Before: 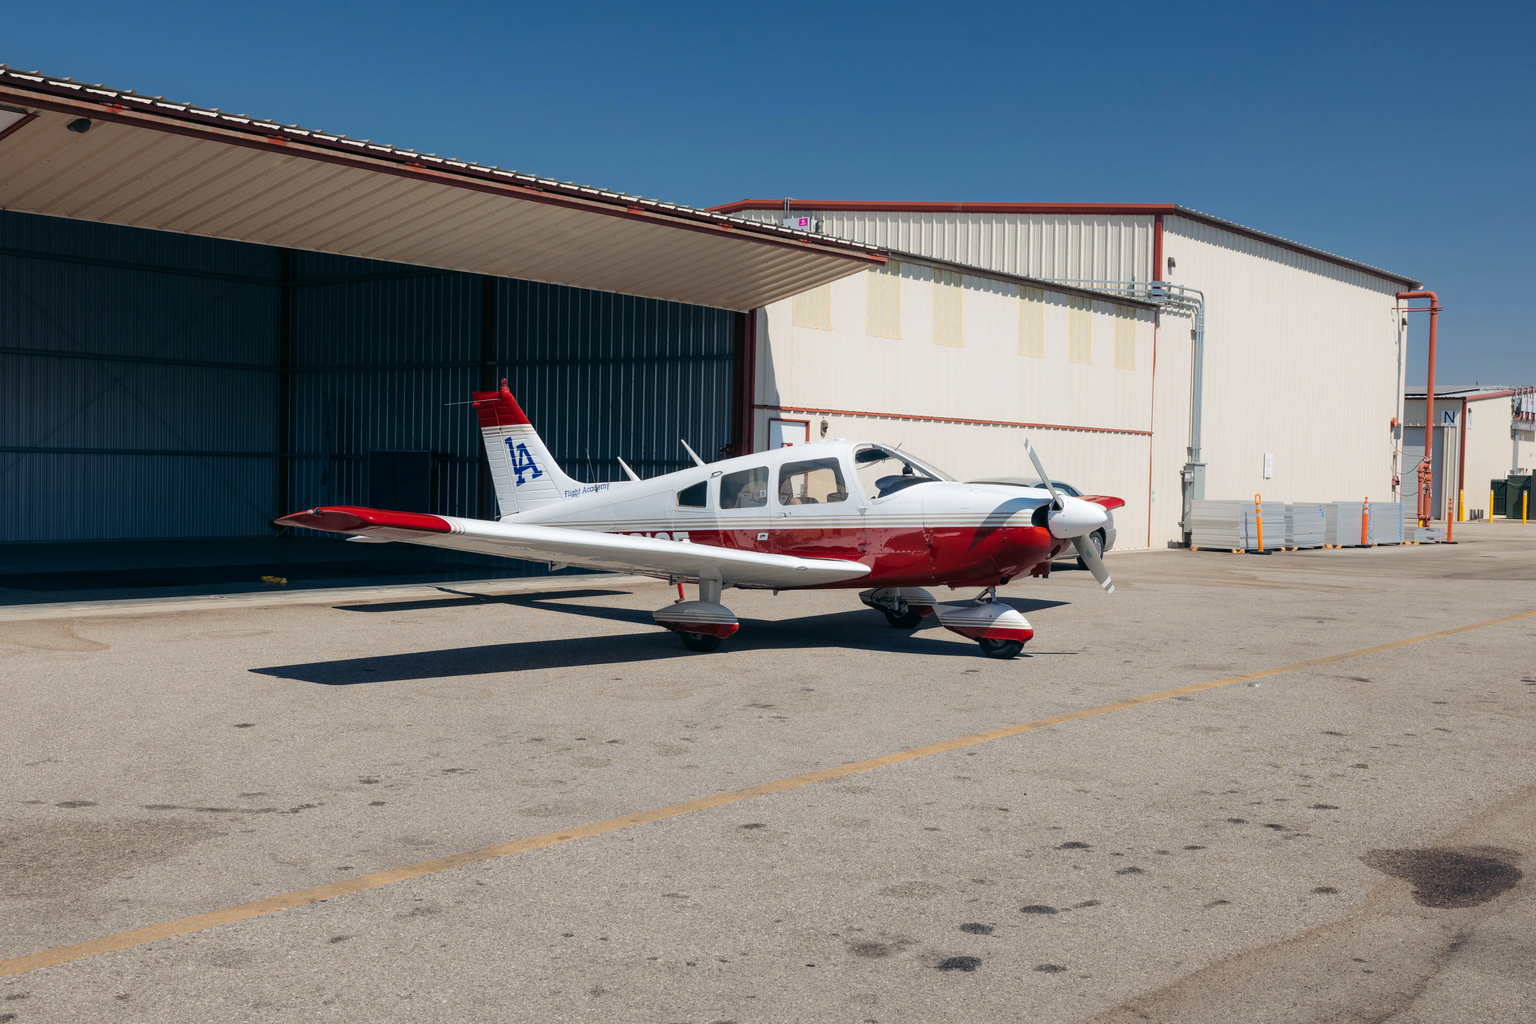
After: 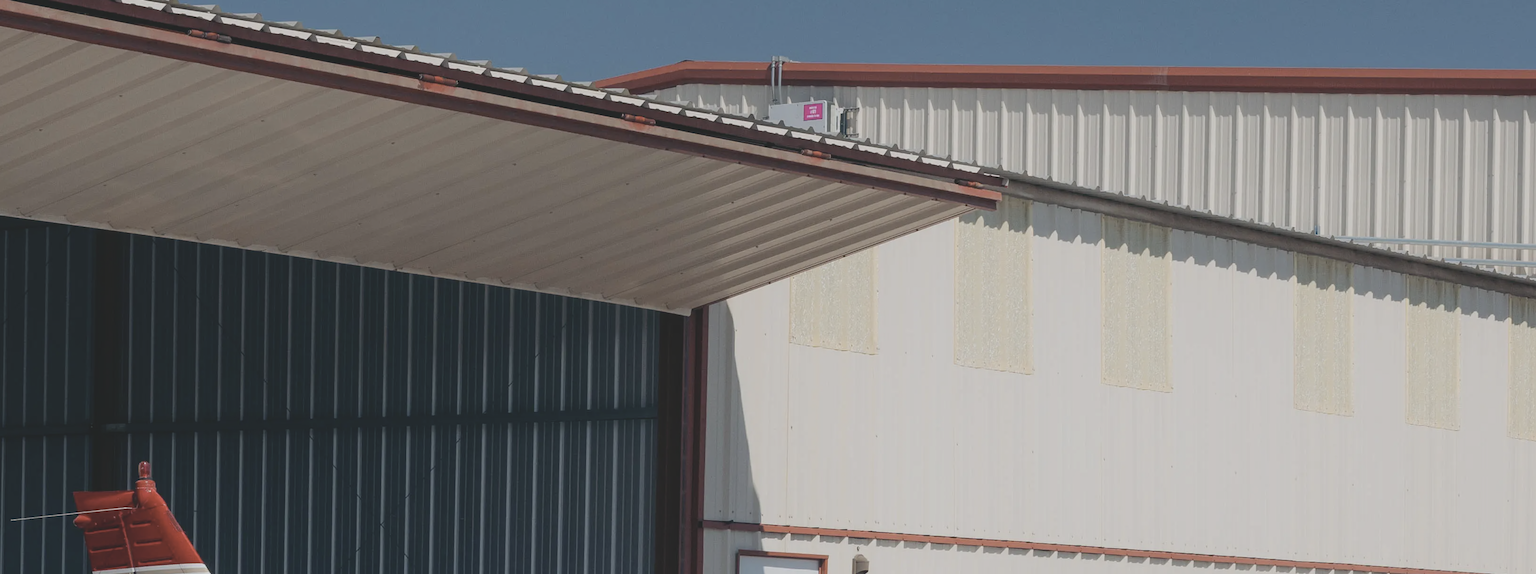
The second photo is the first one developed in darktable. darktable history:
crop: left 28.64%, top 16.832%, right 26.637%, bottom 58.055%
contrast brightness saturation: contrast -0.26, saturation -0.43
